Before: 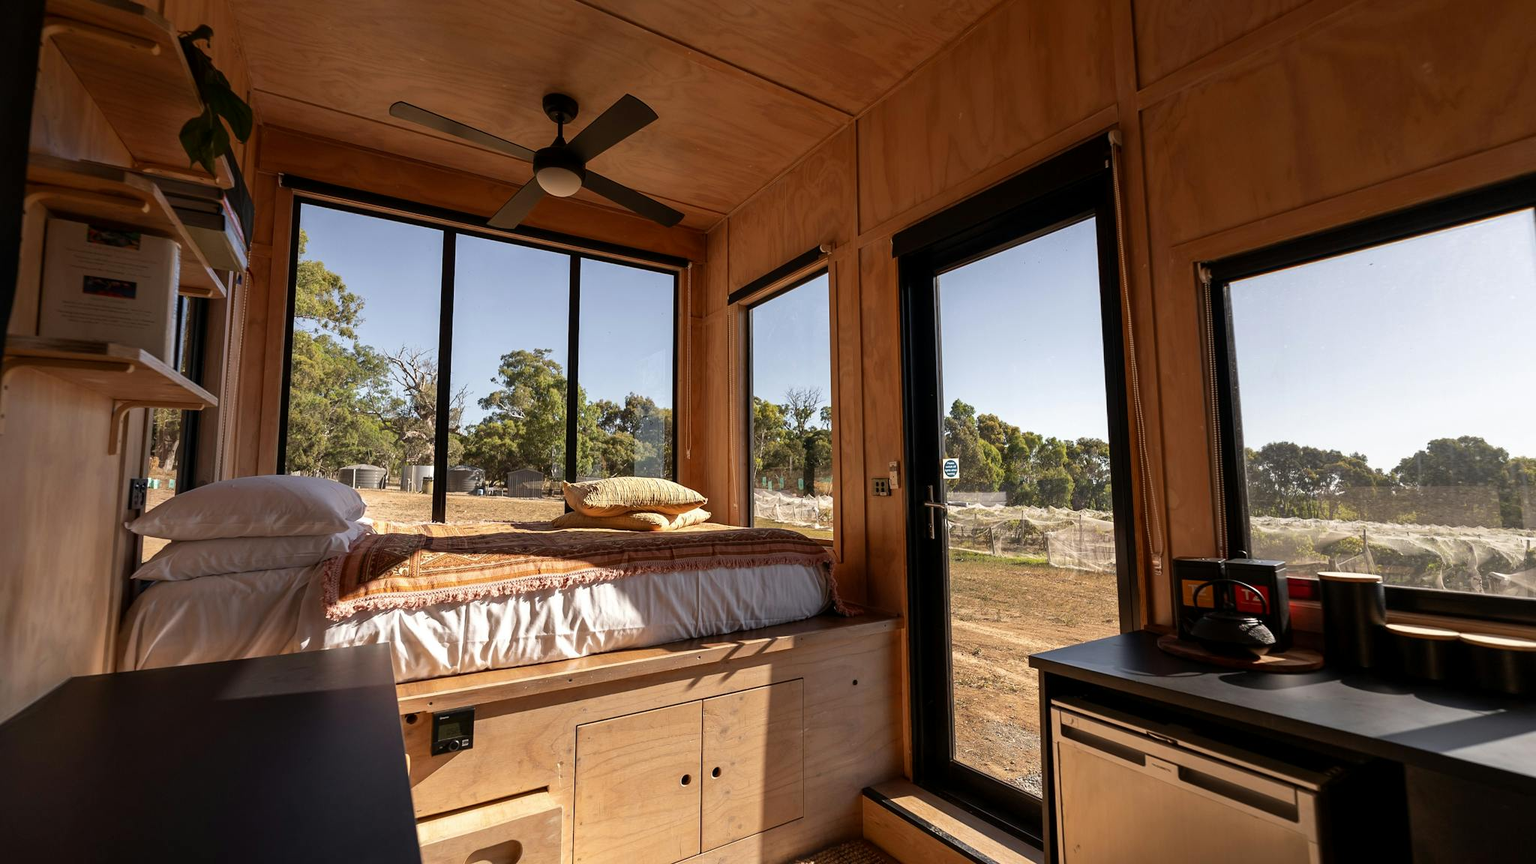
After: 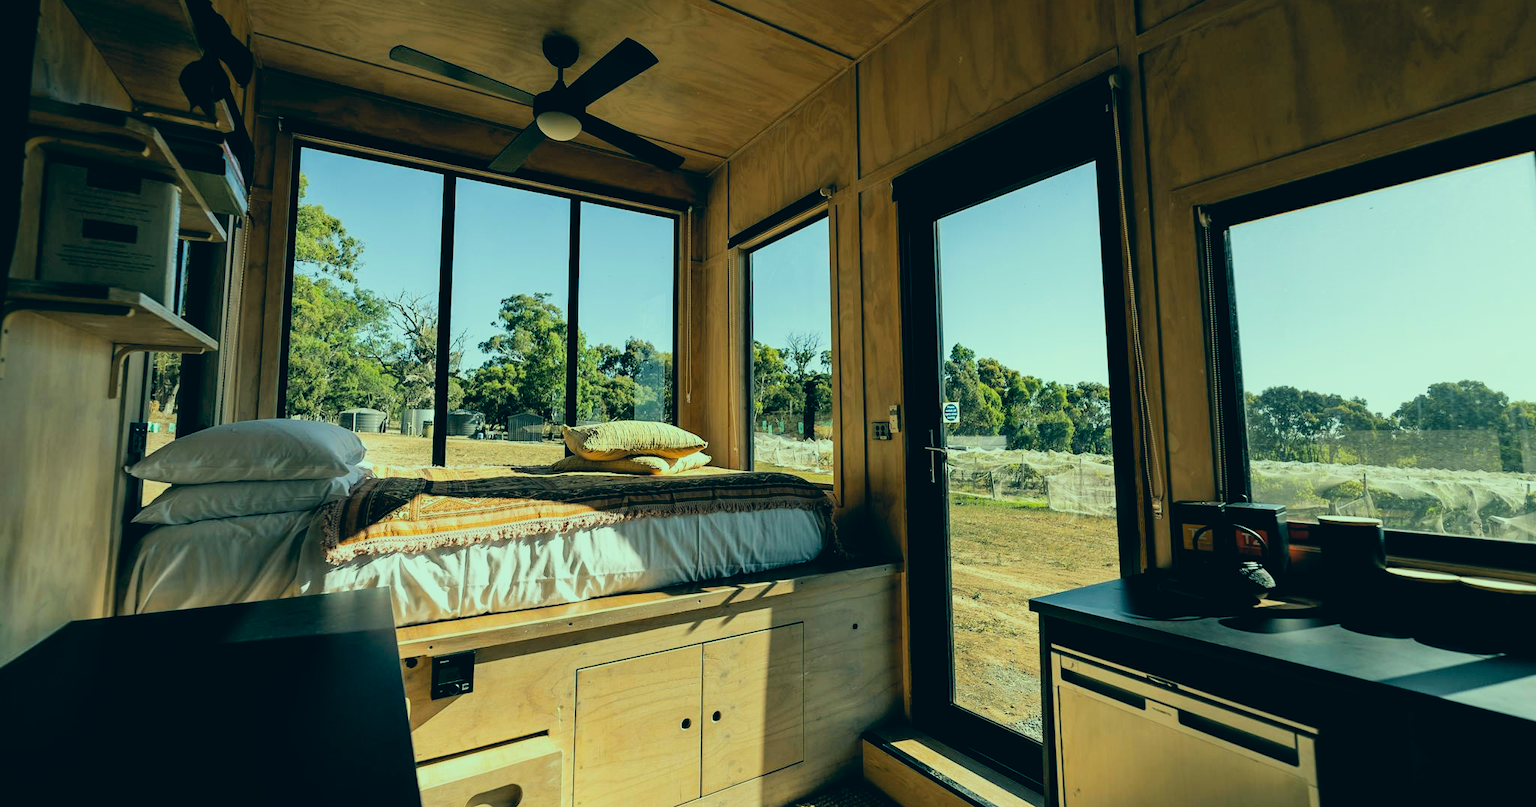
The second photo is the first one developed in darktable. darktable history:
filmic rgb: black relative exposure -5.1 EV, white relative exposure 3.99 EV, hardness 2.88, contrast 1.298, highlights saturation mix -11.38%
contrast brightness saturation: brightness 0.093, saturation 0.194
crop and rotate: top 6.554%
color correction: highlights a* -19.55, highlights b* 9.8, shadows a* -20.5, shadows b* -11.28
